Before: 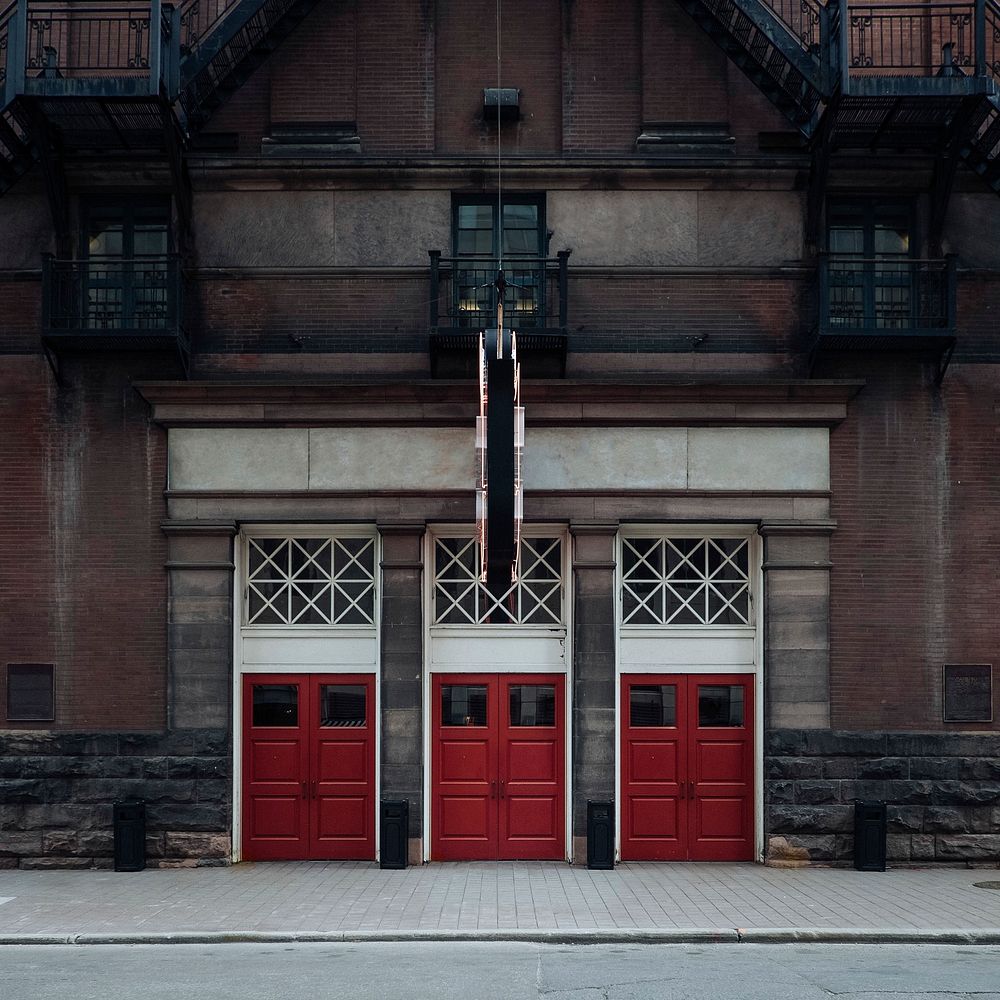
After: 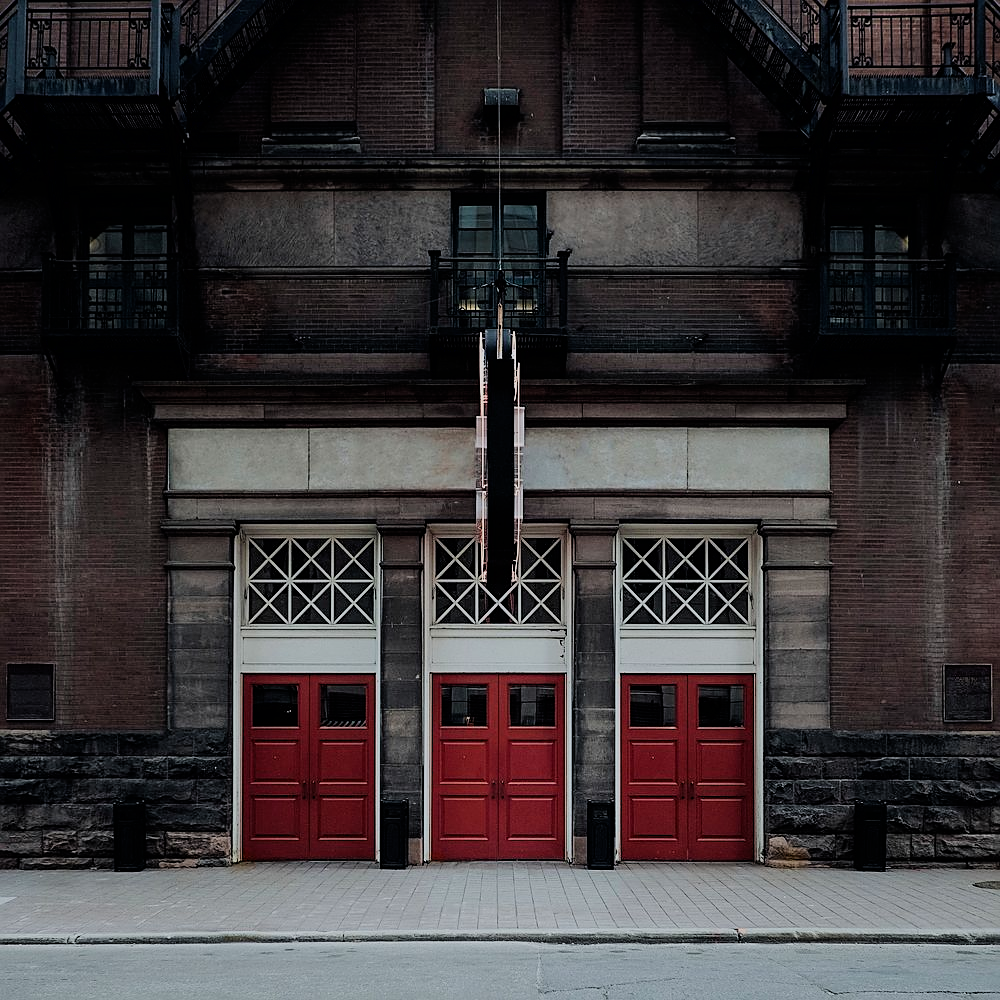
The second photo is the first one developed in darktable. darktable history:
sharpen: on, module defaults
filmic rgb: black relative exposure -7.14 EV, white relative exposure 5.36 EV, hardness 3.02, color science v6 (2022)
